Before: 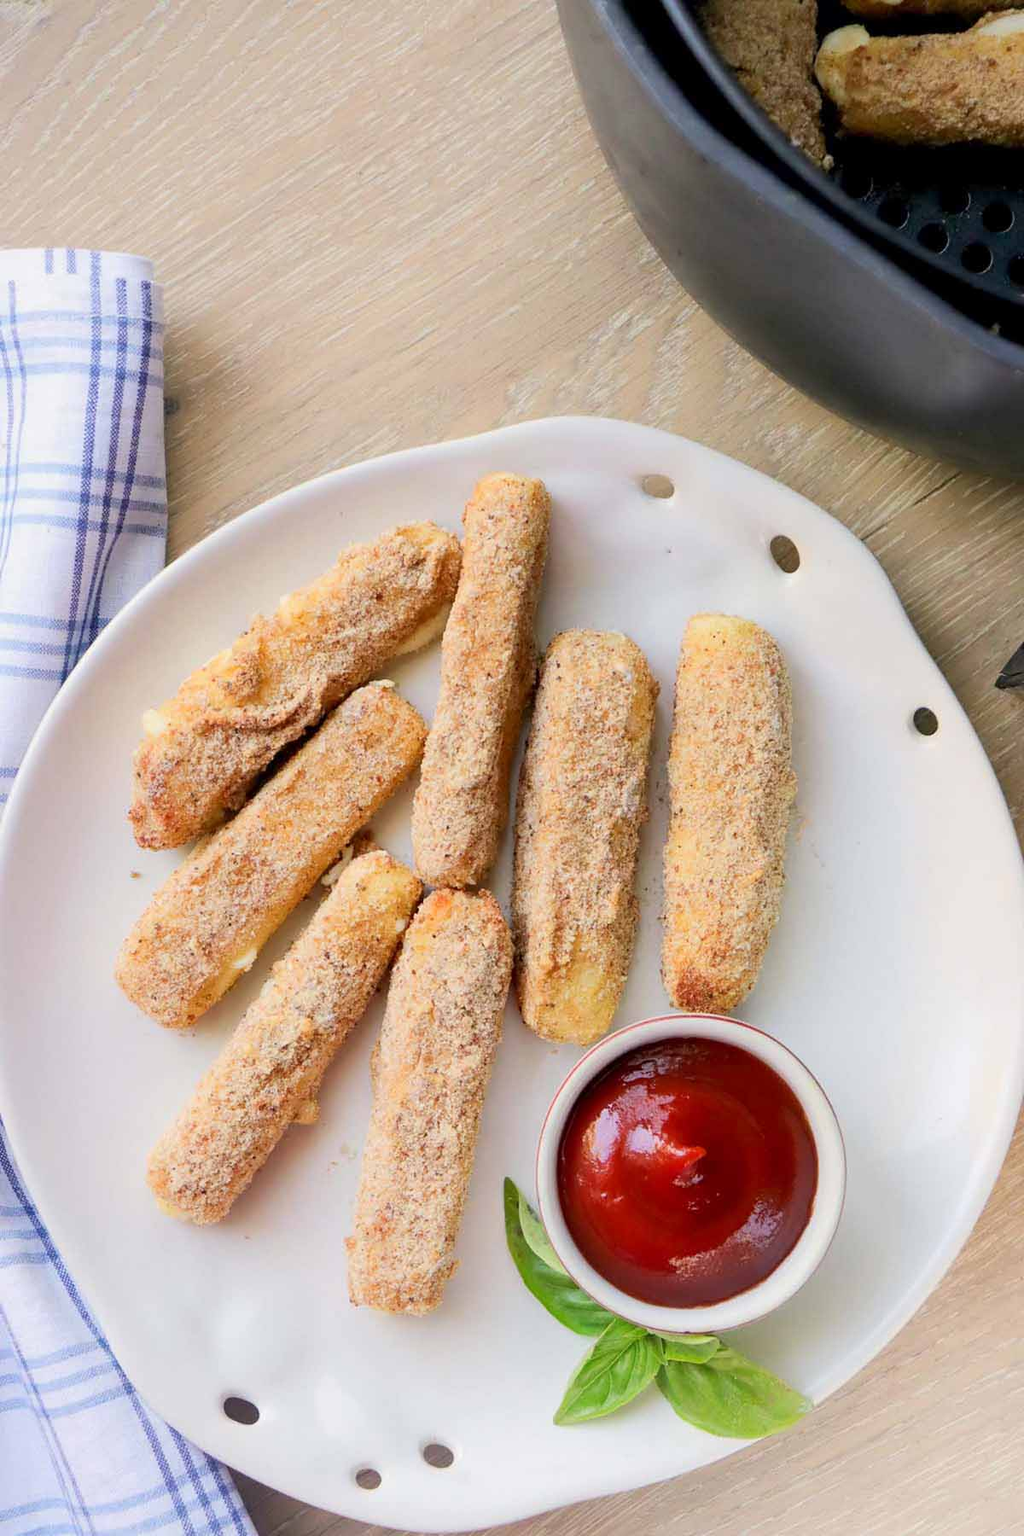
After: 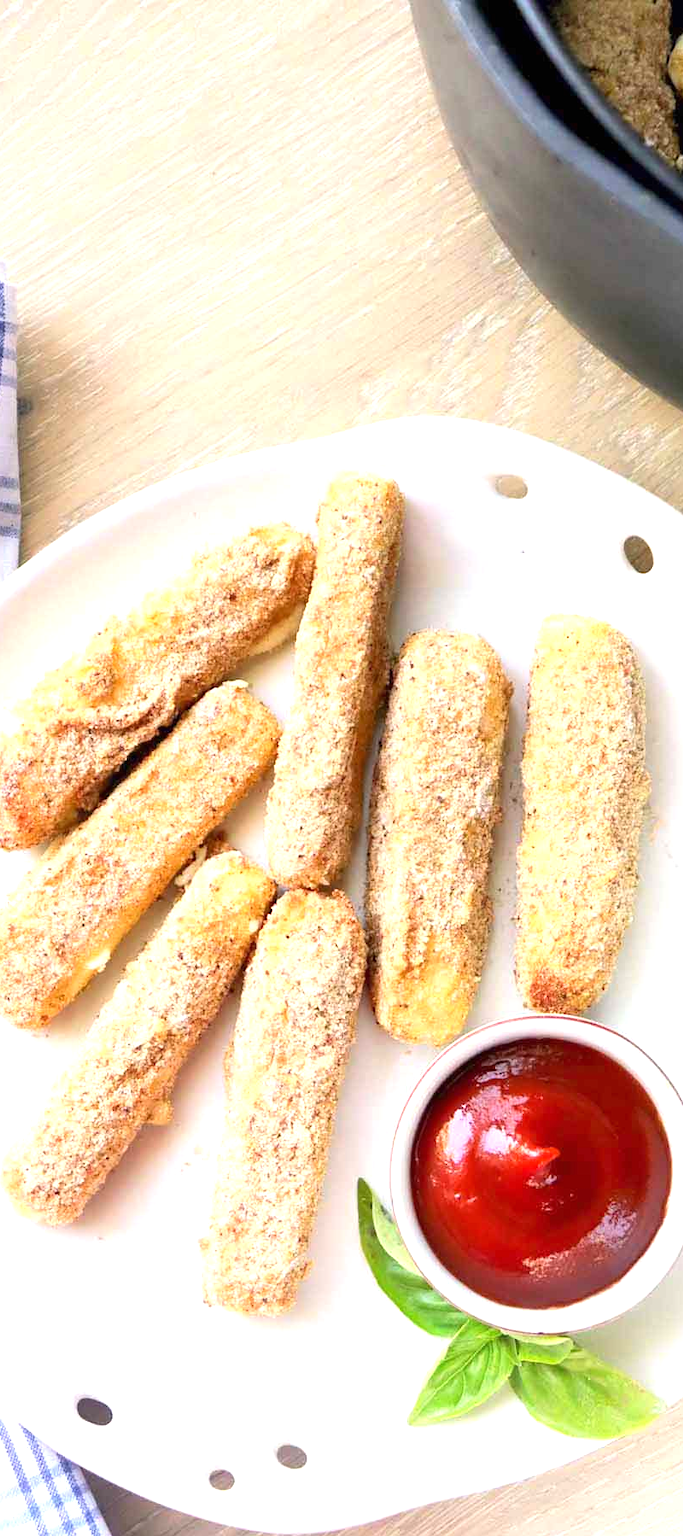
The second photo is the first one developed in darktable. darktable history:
crop and rotate: left 14.349%, right 18.94%
exposure: black level correction 0, exposure 0.947 EV, compensate exposure bias true, compensate highlight preservation false
